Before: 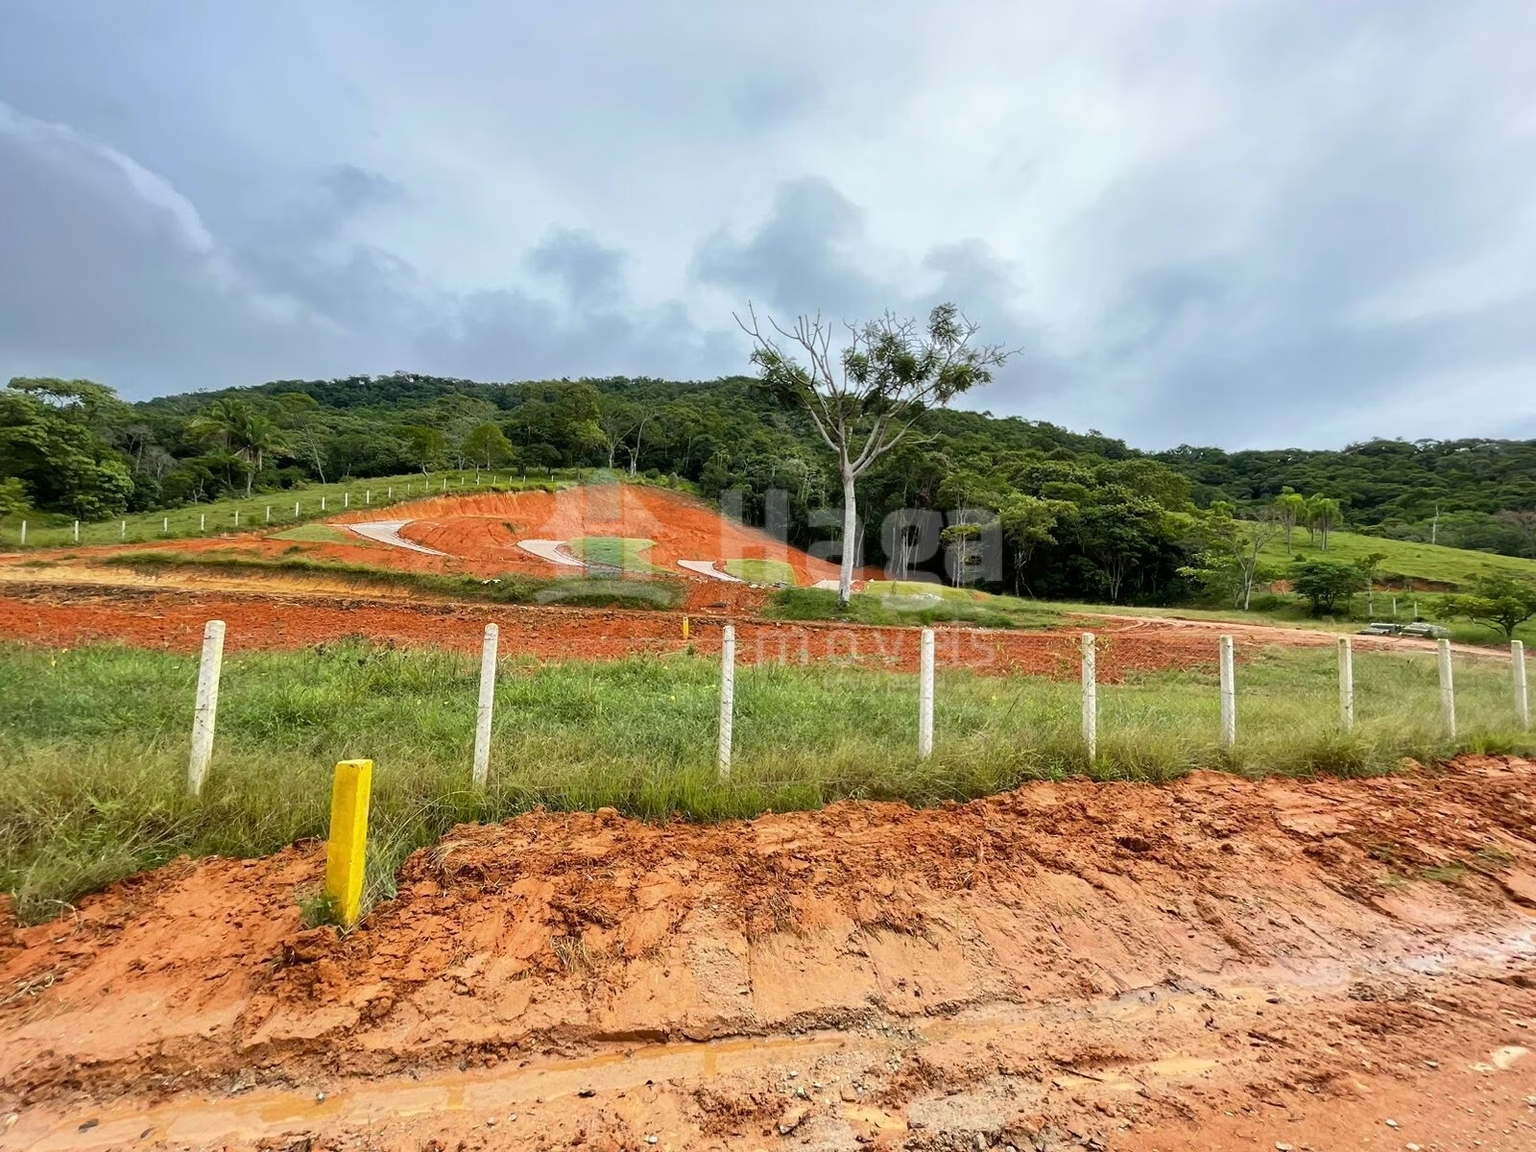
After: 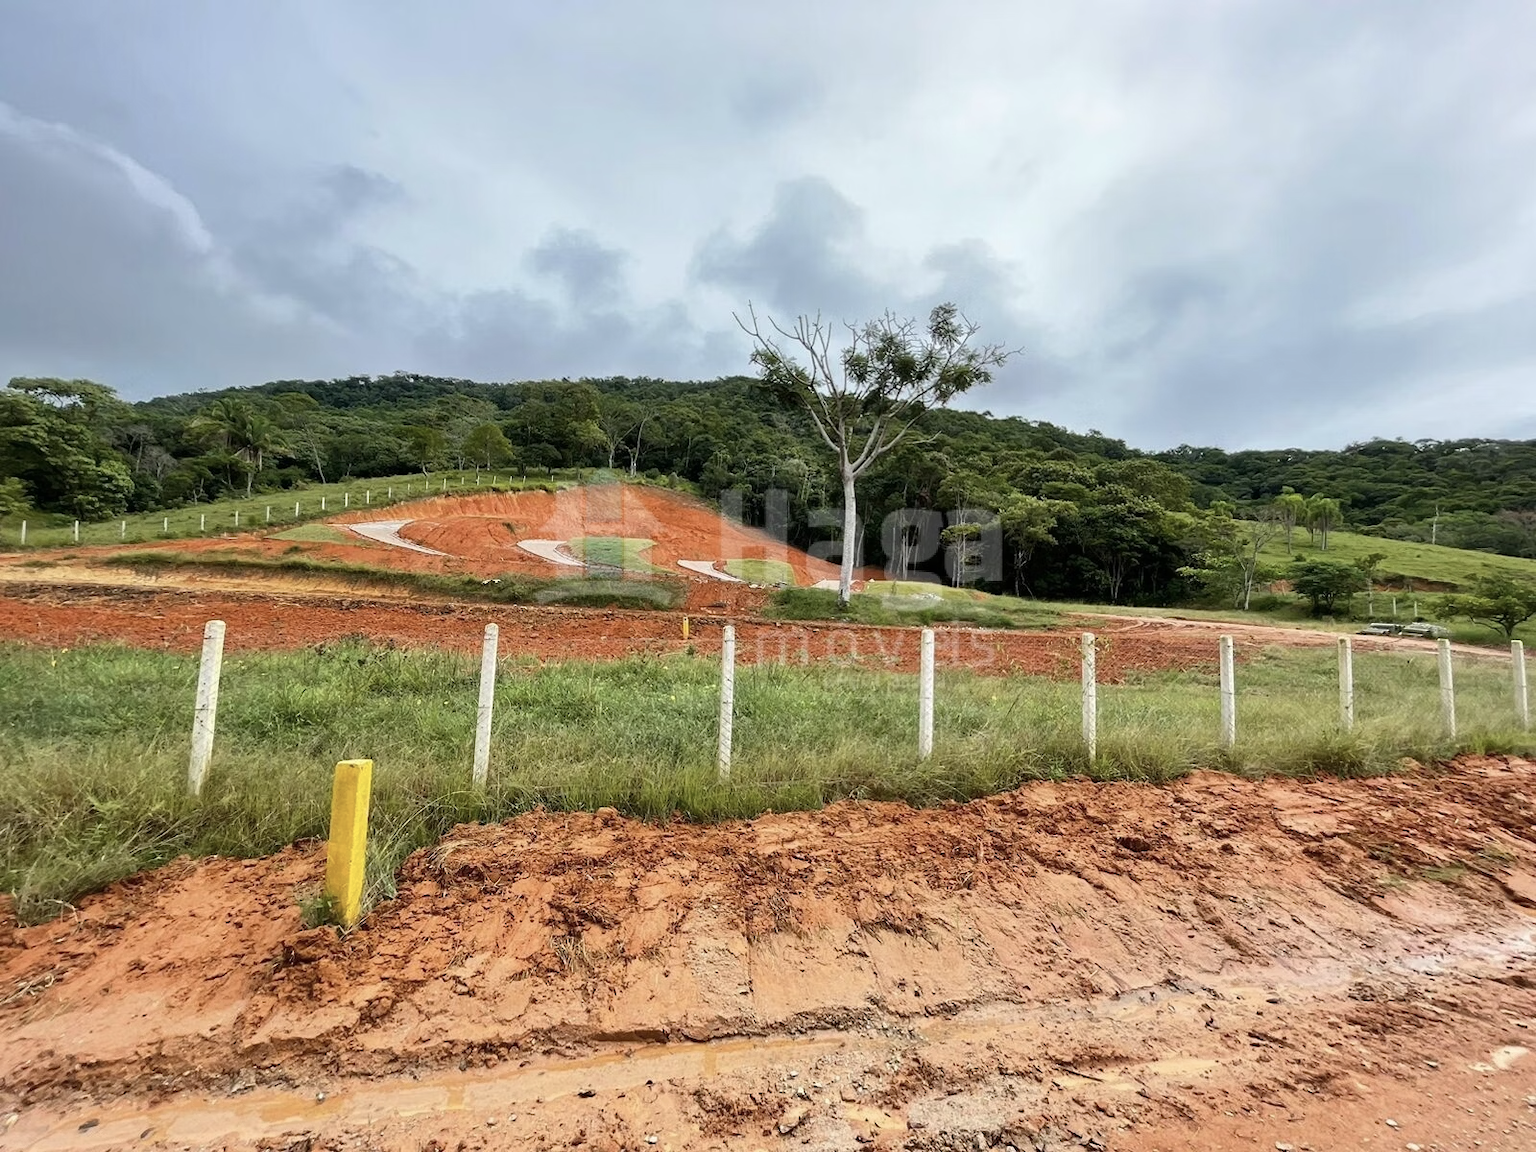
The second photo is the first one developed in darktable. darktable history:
contrast brightness saturation: contrast 0.062, brightness -0.015, saturation -0.22
